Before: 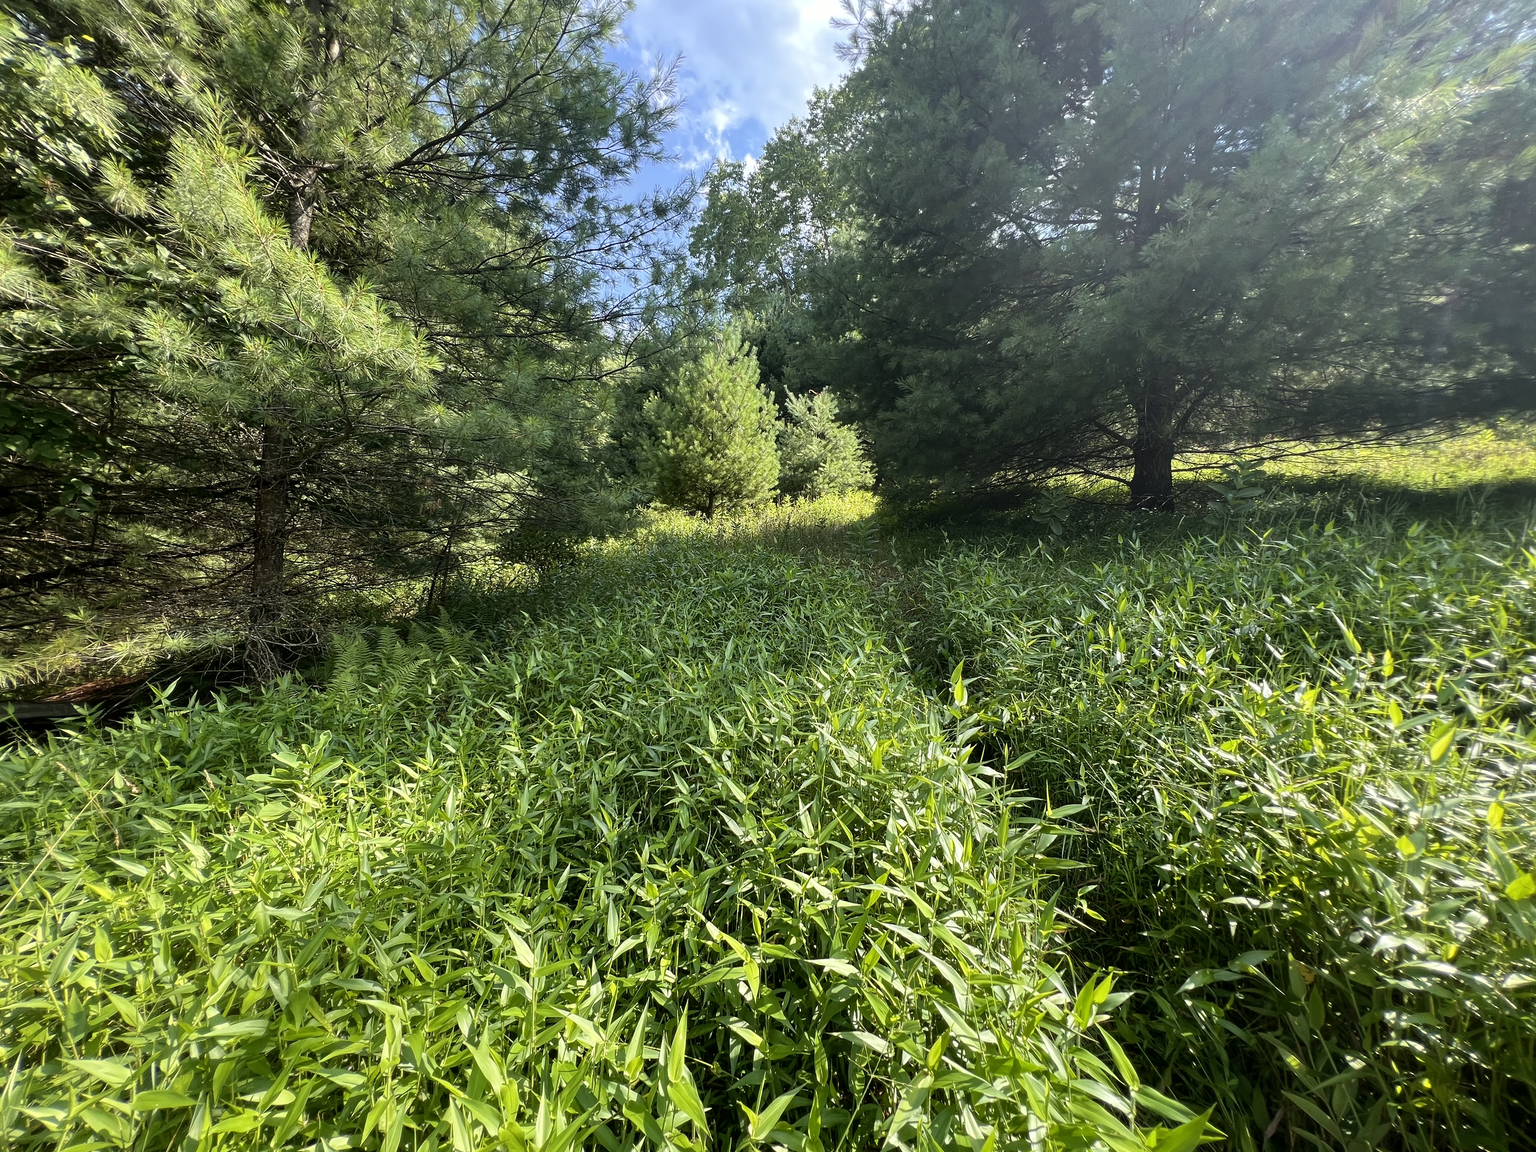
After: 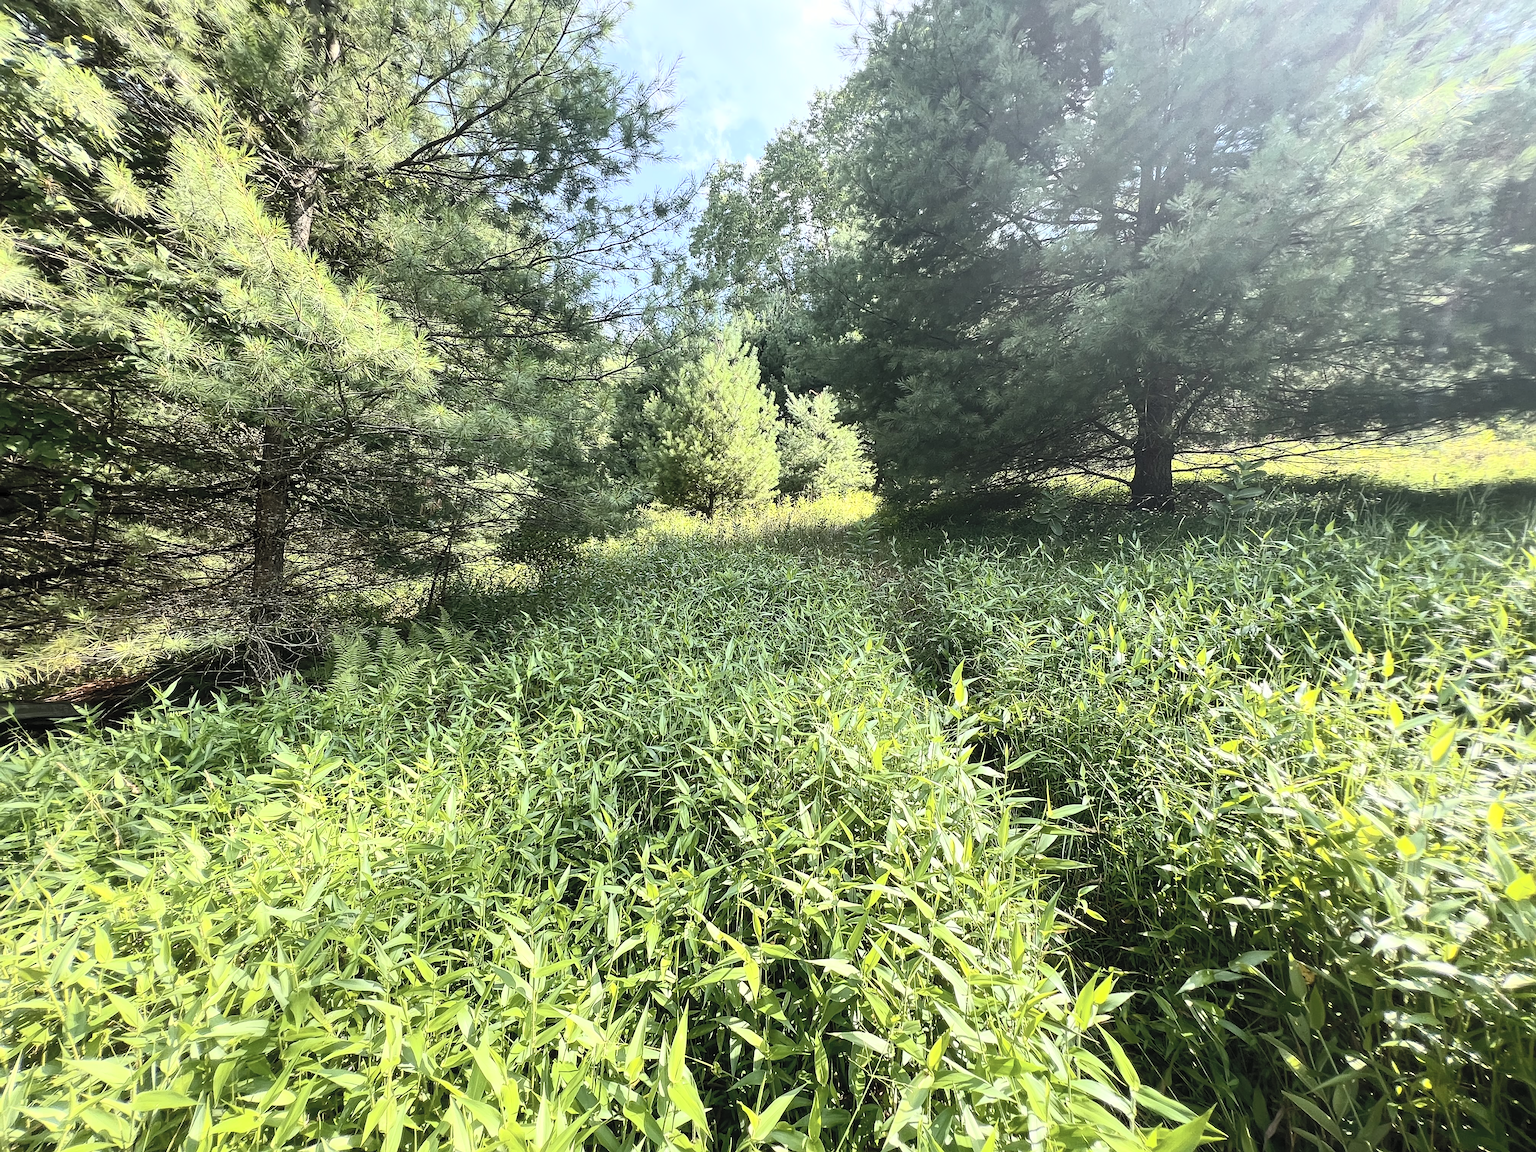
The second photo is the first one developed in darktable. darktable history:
contrast brightness saturation: contrast 0.43, brightness 0.56, saturation -0.19
sharpen: on, module defaults
